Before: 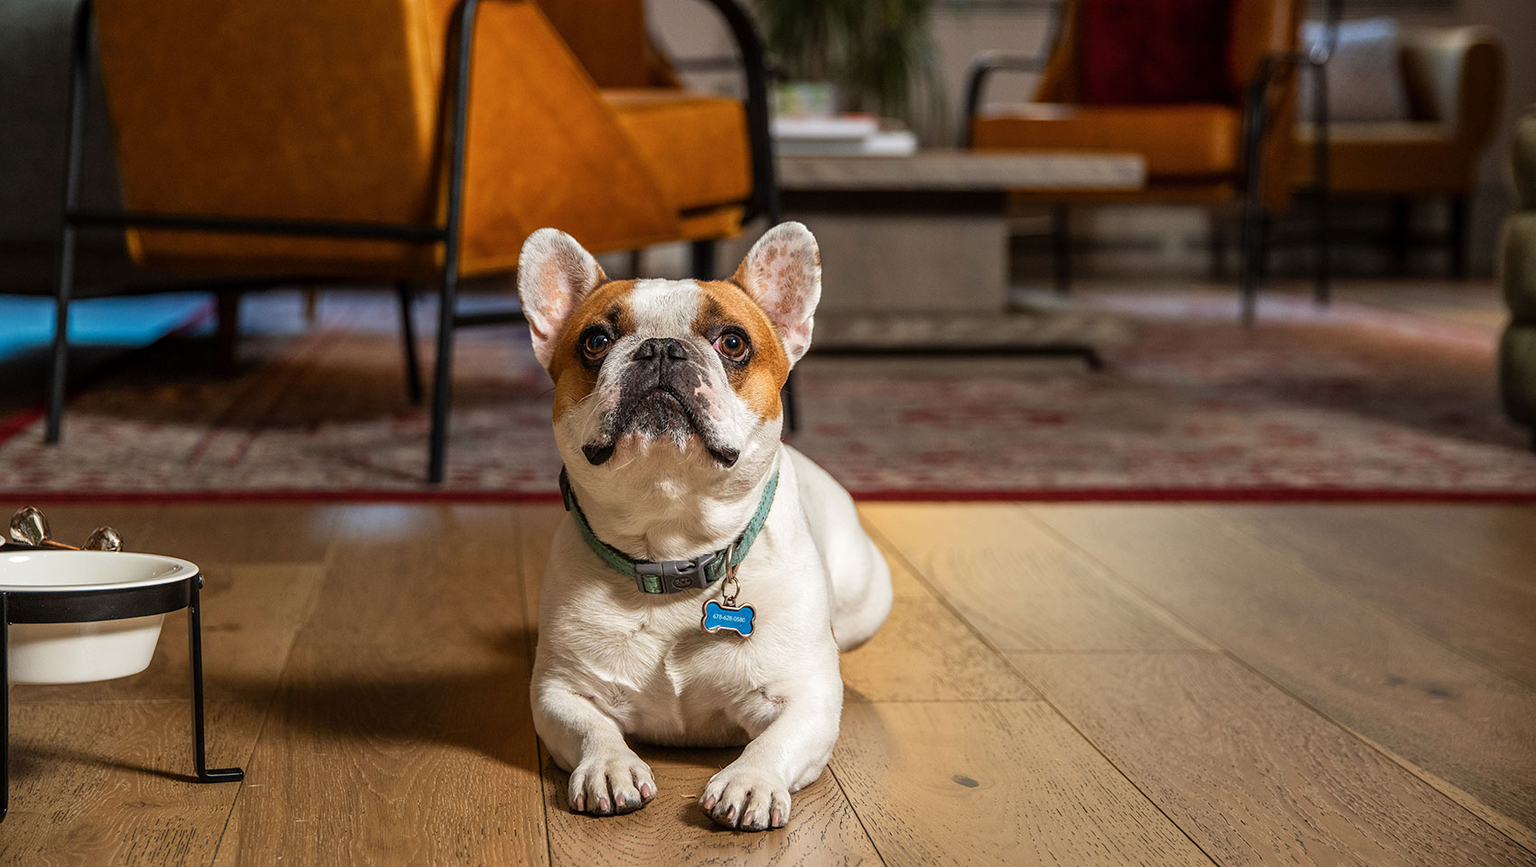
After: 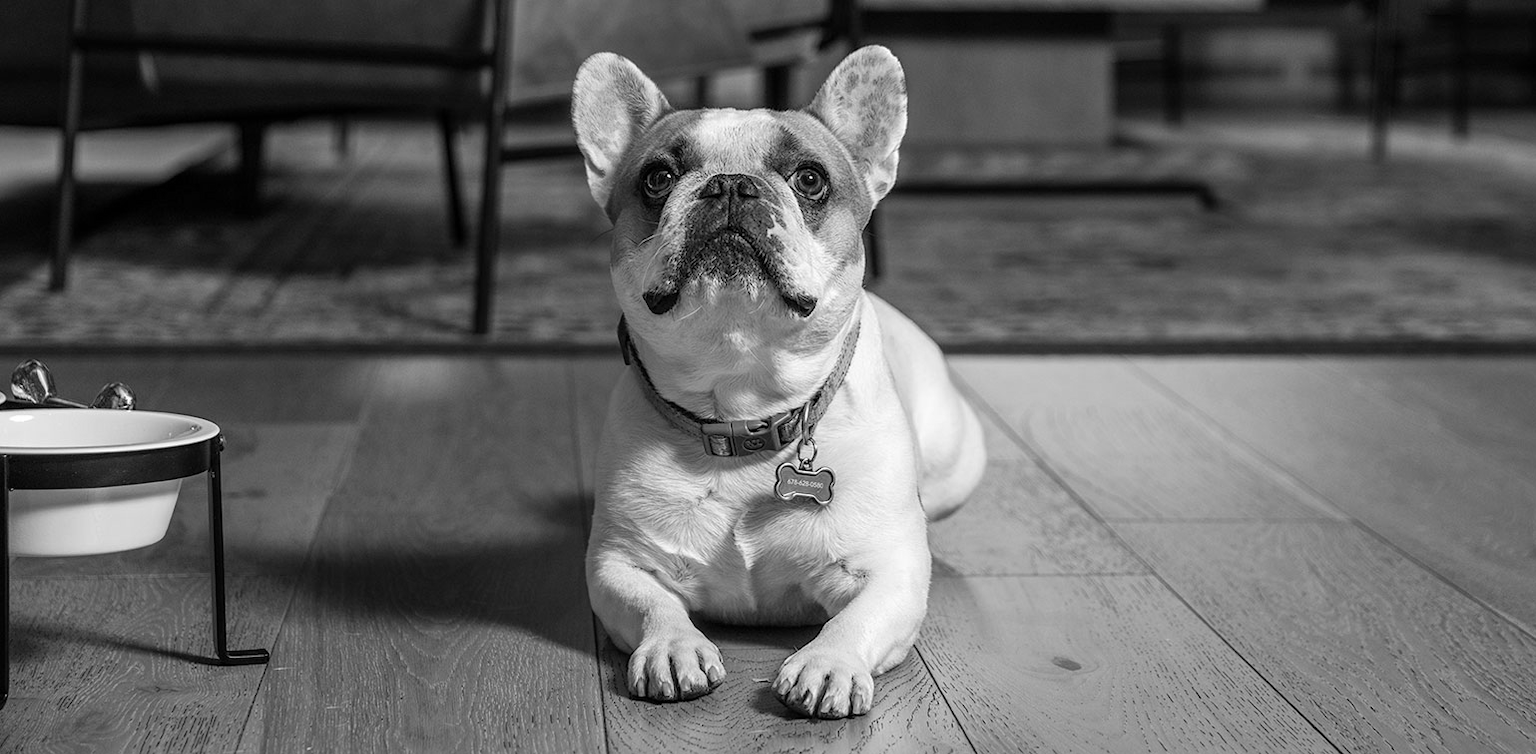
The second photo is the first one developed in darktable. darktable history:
crop: top 20.916%, right 9.437%, bottom 0.316%
monochrome: on, module defaults
white balance: red 0.974, blue 1.044
